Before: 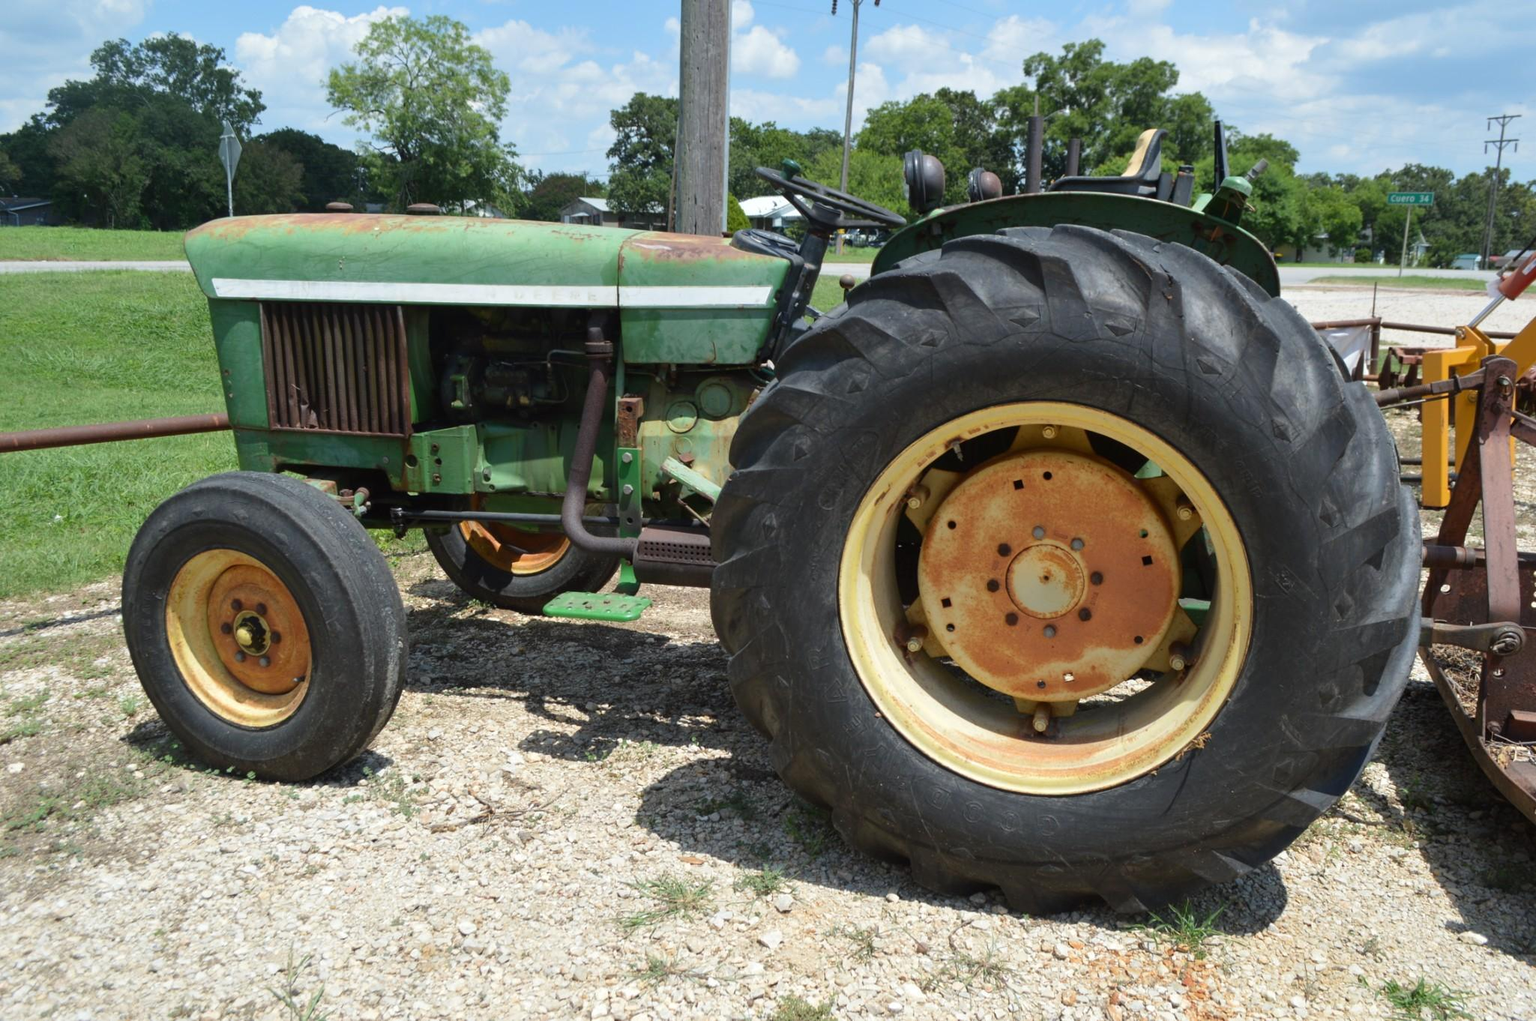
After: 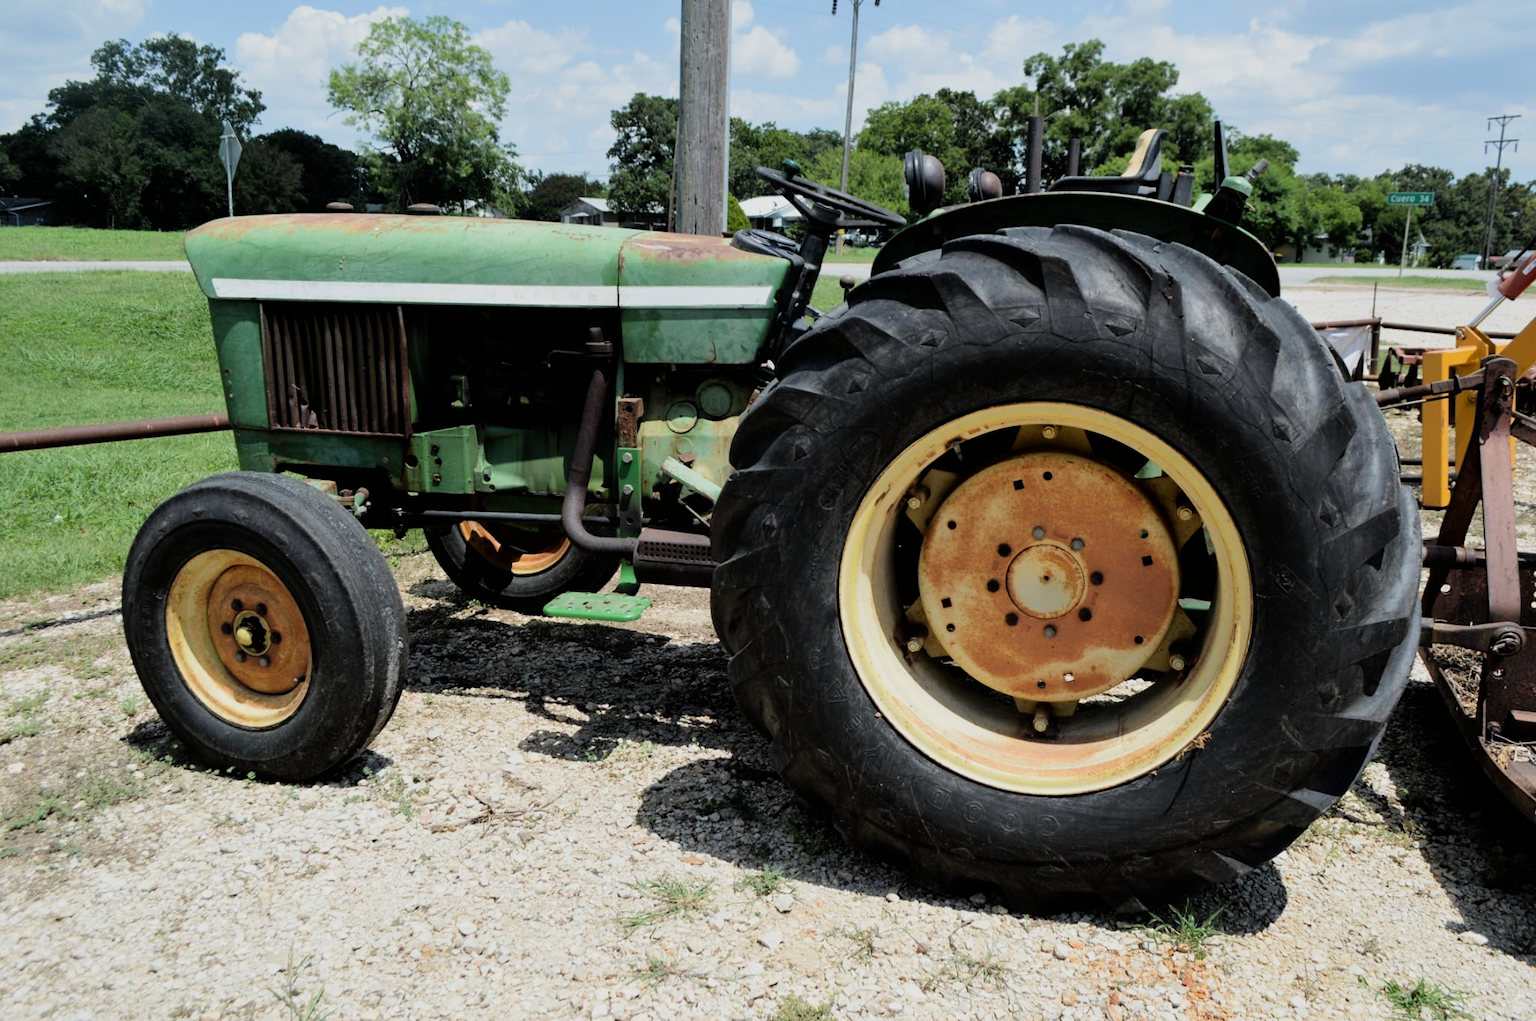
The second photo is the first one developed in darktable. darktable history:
tone equalizer: on, module defaults
filmic rgb: black relative exposure -5.05 EV, white relative exposure 3.99 EV, hardness 2.89, contrast 1.3, highlights saturation mix -29.44%
